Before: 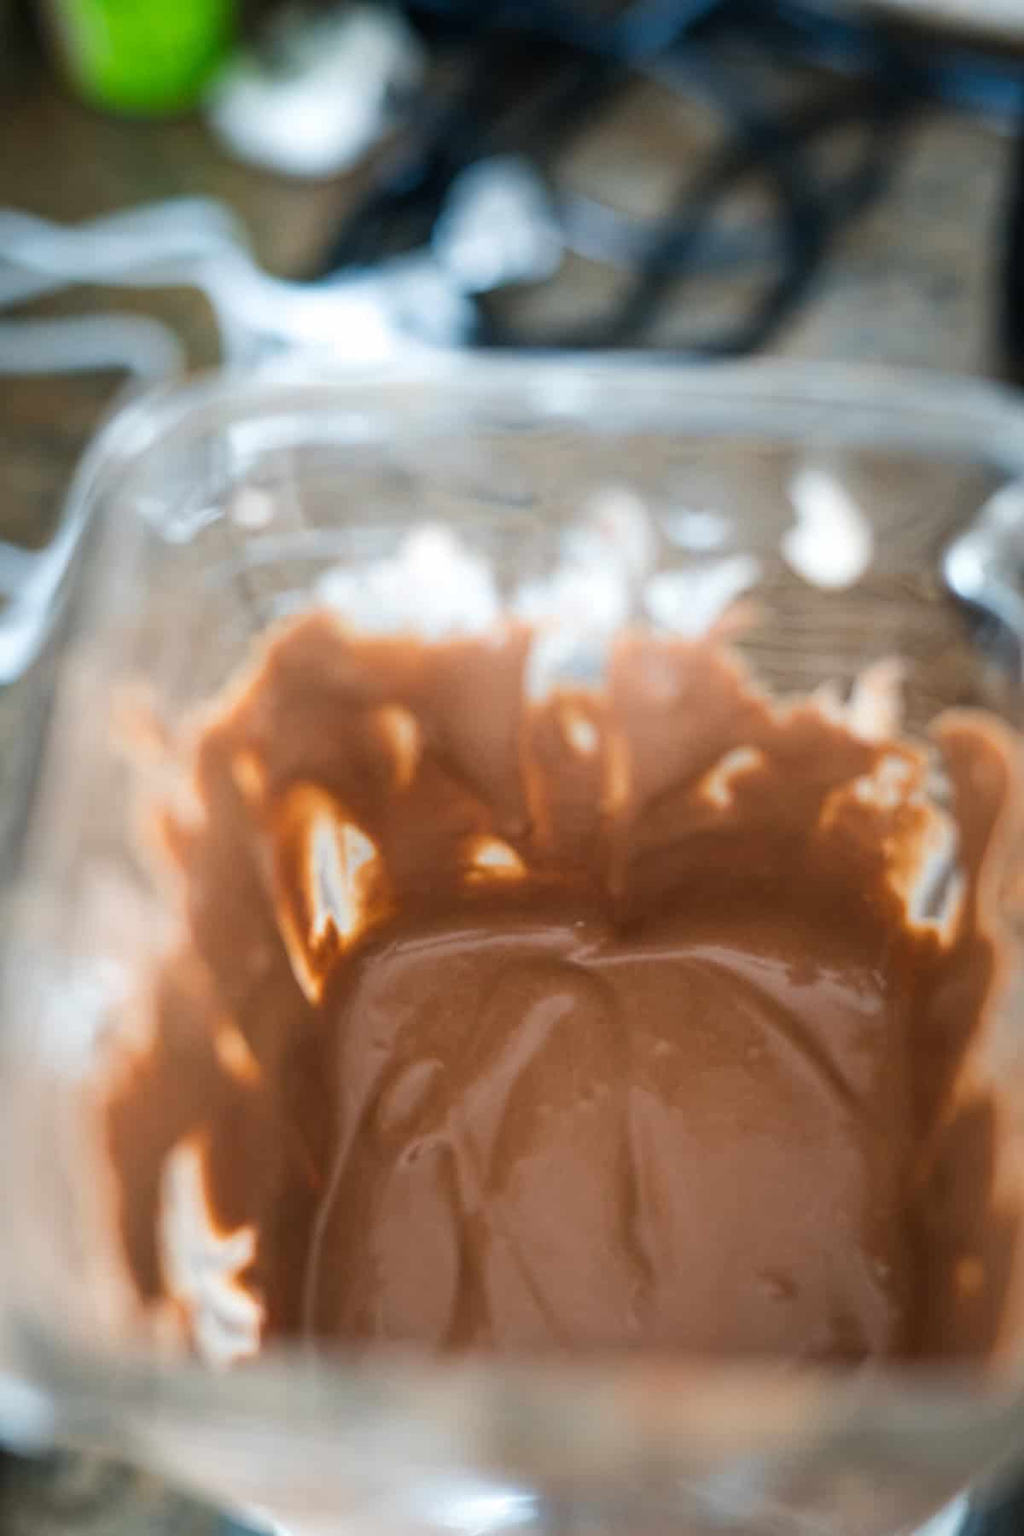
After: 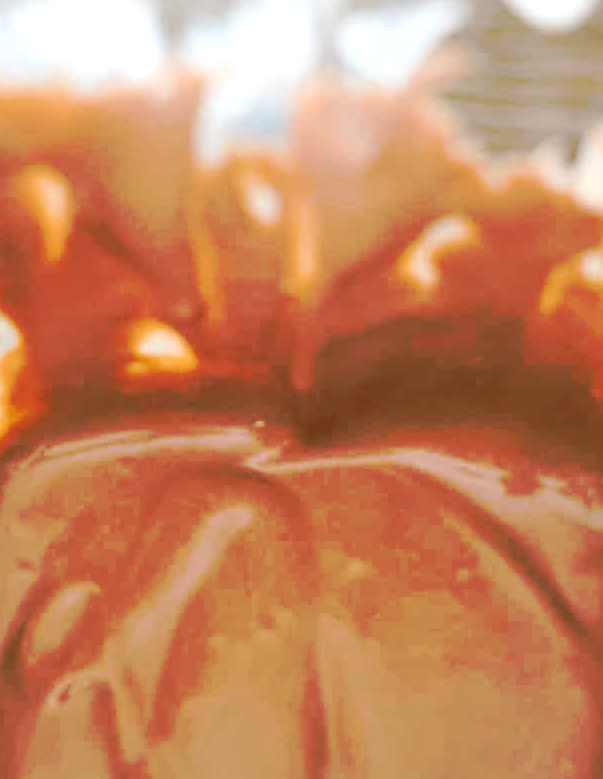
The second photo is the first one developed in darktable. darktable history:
tone curve: curves: ch0 [(0, 0) (0.003, 0.003) (0.011, 0.011) (0.025, 0.024) (0.044, 0.044) (0.069, 0.068) (0.1, 0.098) (0.136, 0.133) (0.177, 0.174) (0.224, 0.22) (0.277, 0.272) (0.335, 0.329) (0.399, 0.392) (0.468, 0.46) (0.543, 0.607) (0.623, 0.676) (0.709, 0.75) (0.801, 0.828) (0.898, 0.912) (1, 1)], preserve colors none
exposure: exposure 0.207 EV, compensate highlight preservation false
tone equalizer: -8 EV 0.001 EV, -7 EV -0.004 EV, -6 EV 0.009 EV, -5 EV 0.032 EV, -4 EV 0.276 EV, -3 EV 0.644 EV, -2 EV 0.584 EV, -1 EV 0.187 EV, +0 EV 0.024 EV
crop: left 35.03%, top 36.625%, right 14.663%, bottom 20.057%
